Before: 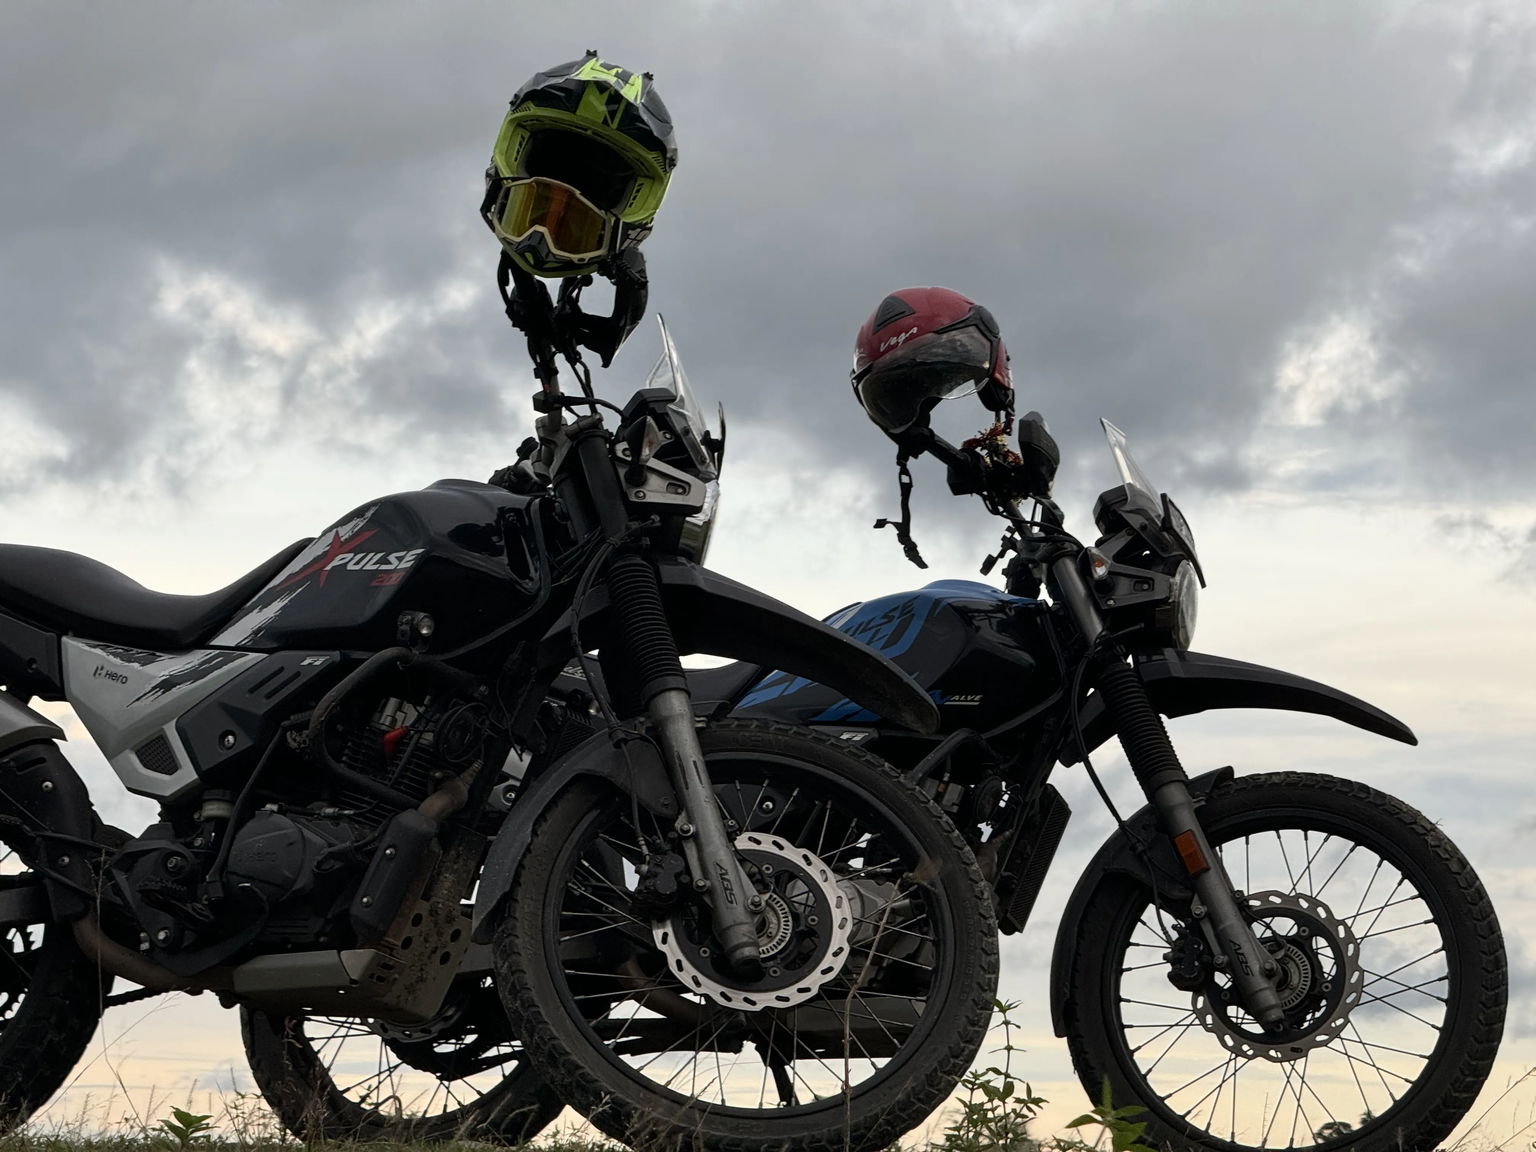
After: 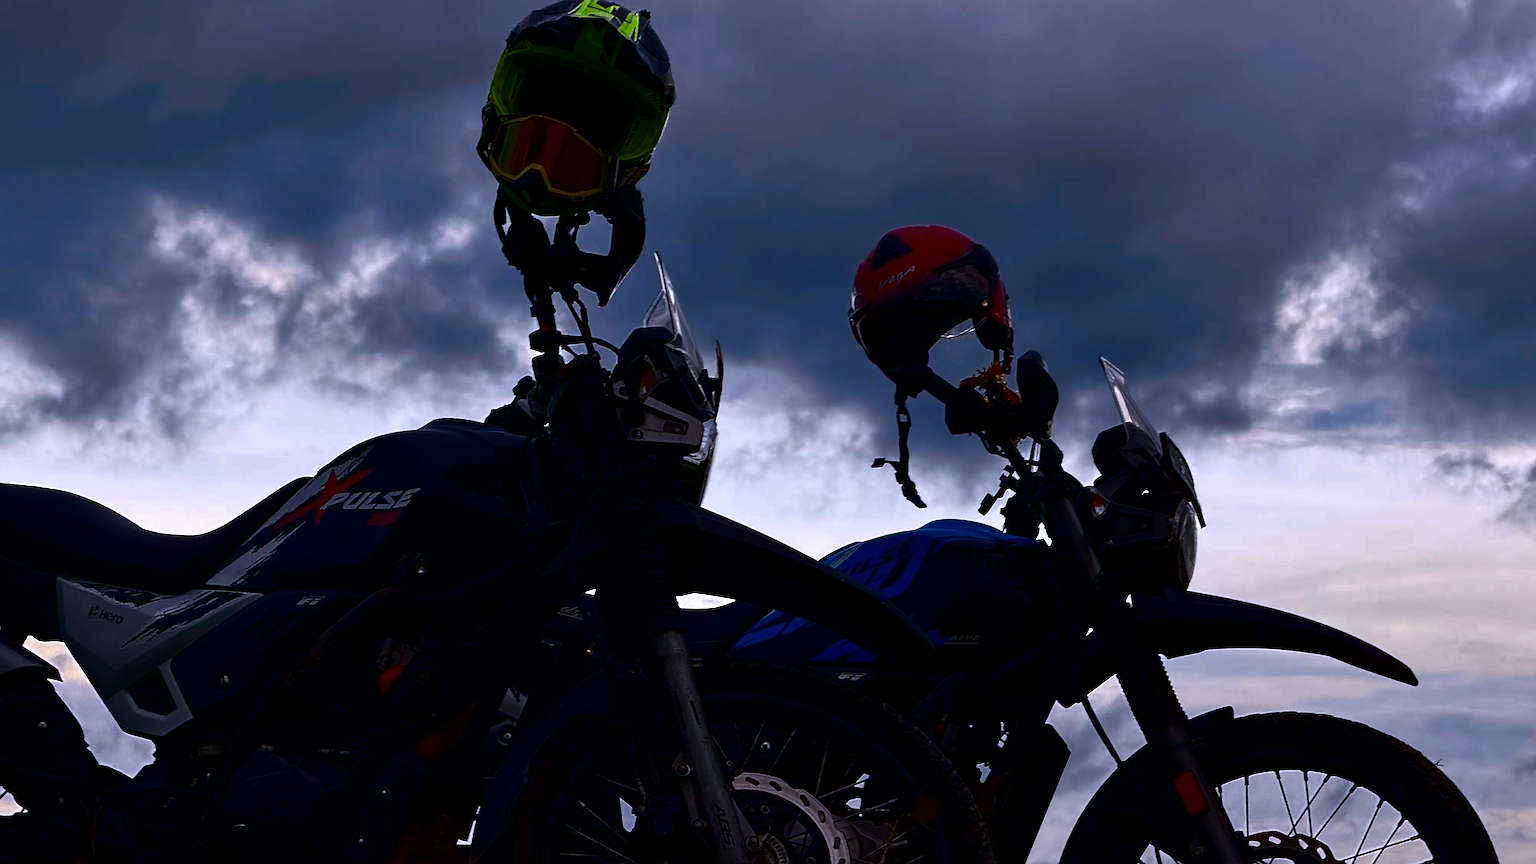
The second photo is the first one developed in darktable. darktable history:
white balance: red 1.004, blue 1.096
crop: left 0.387%, top 5.469%, bottom 19.809%
sharpen: on, module defaults
contrast brightness saturation: brightness -1, saturation 1
